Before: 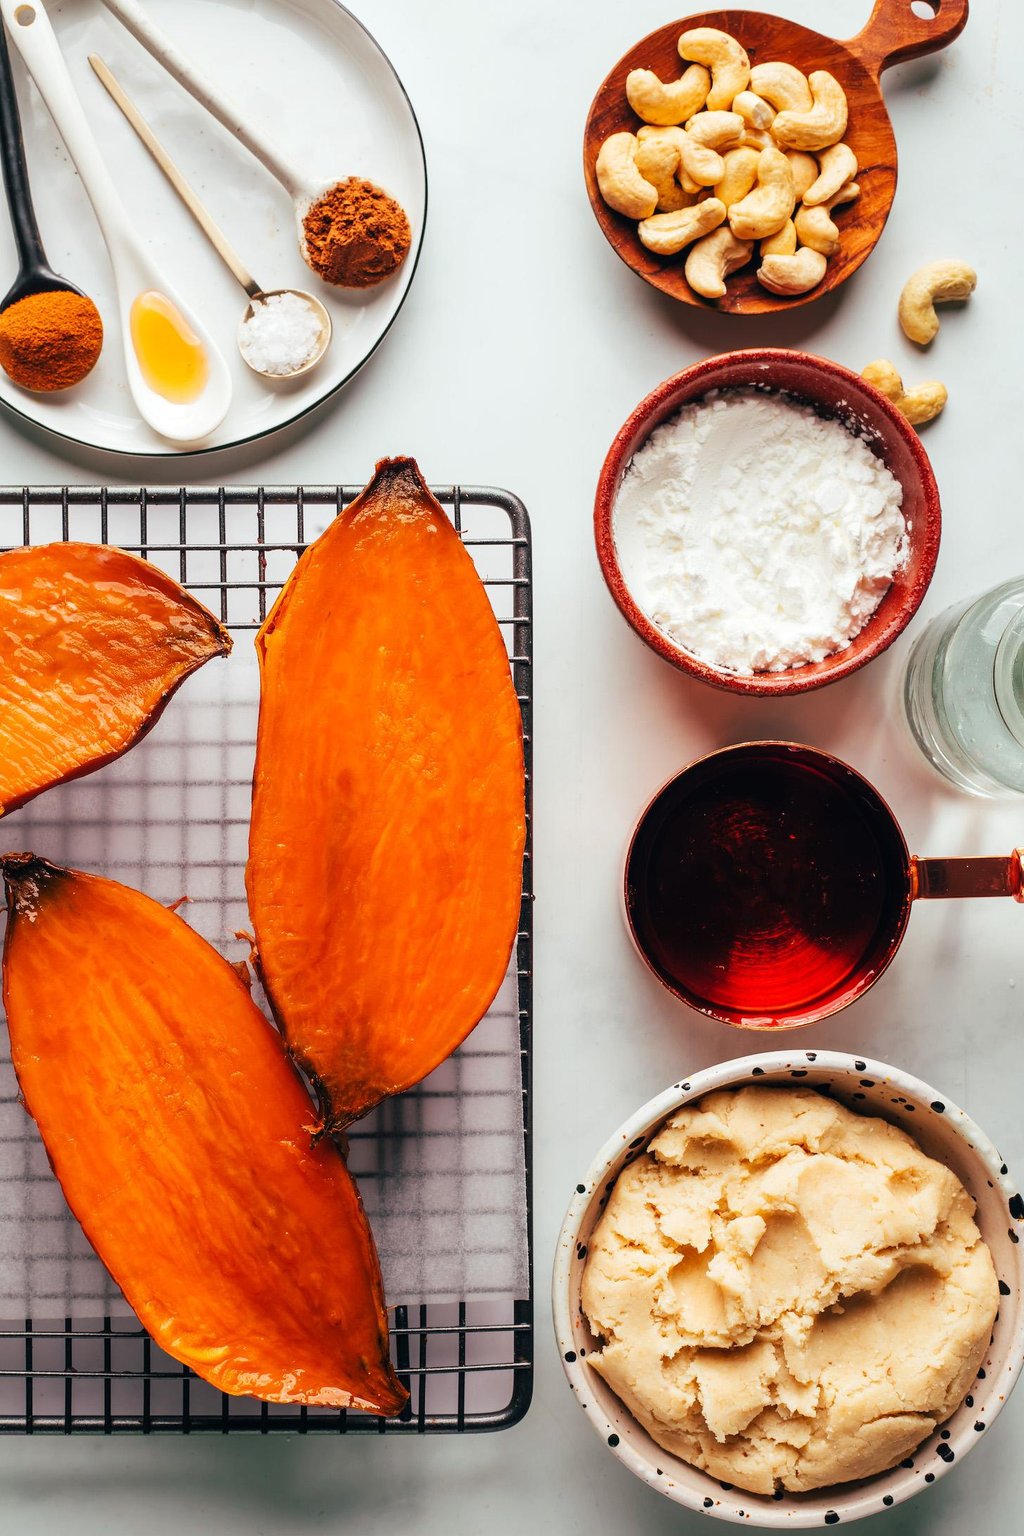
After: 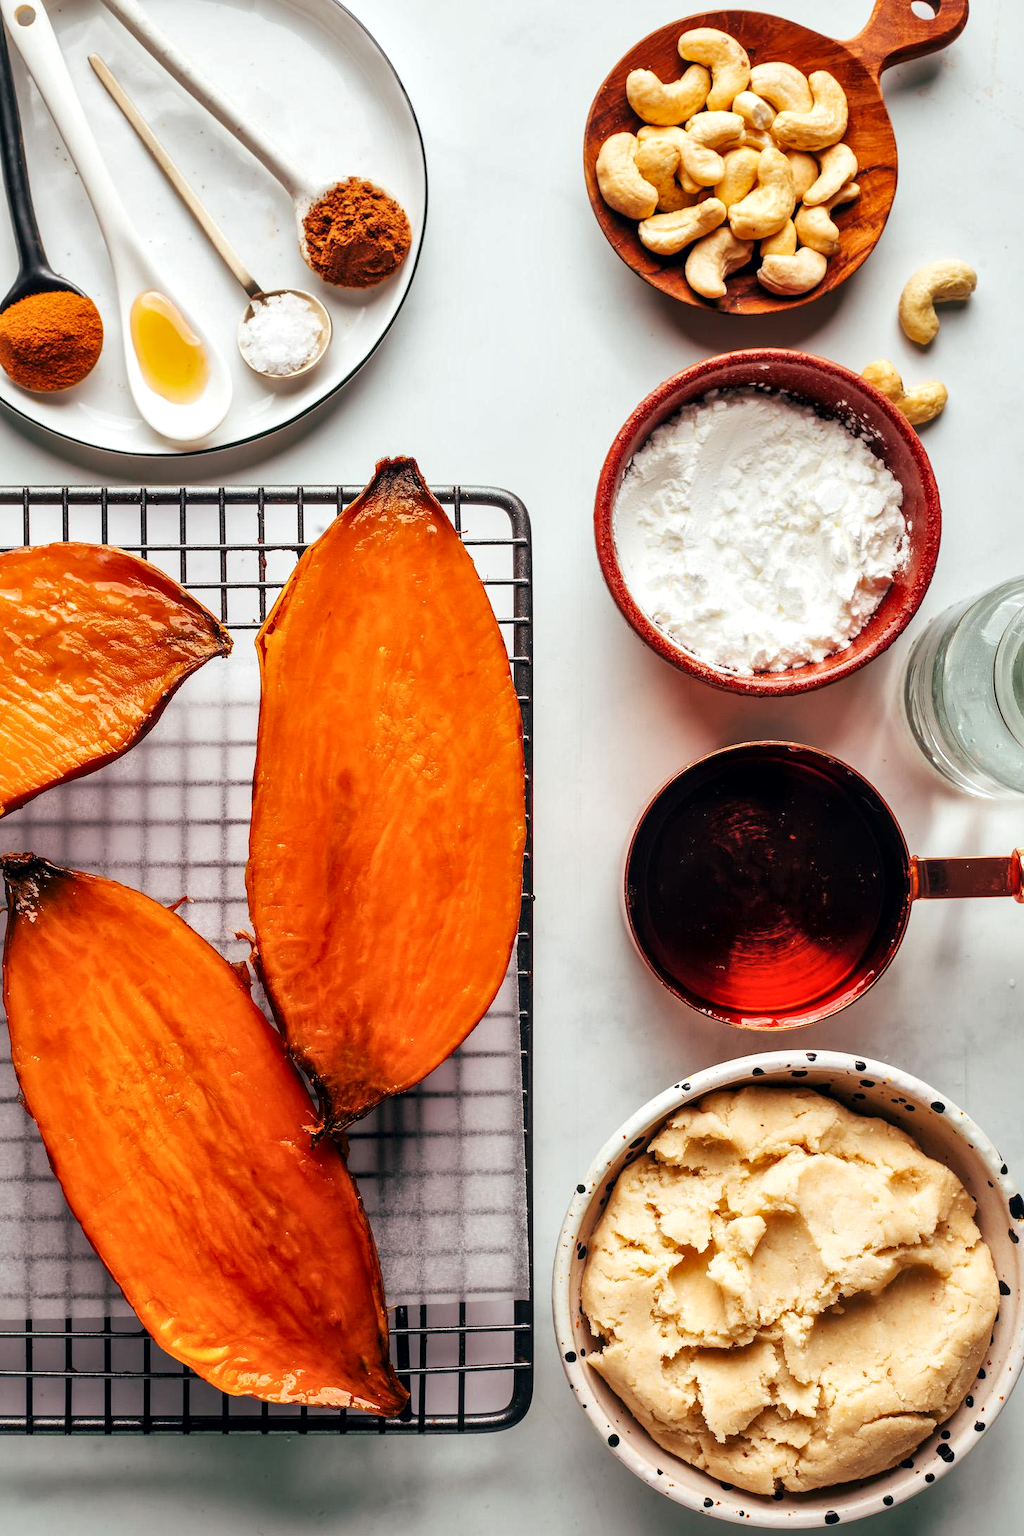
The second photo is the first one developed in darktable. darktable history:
local contrast: mode bilateral grid, contrast 20, coarseness 51, detail 161%, midtone range 0.2
